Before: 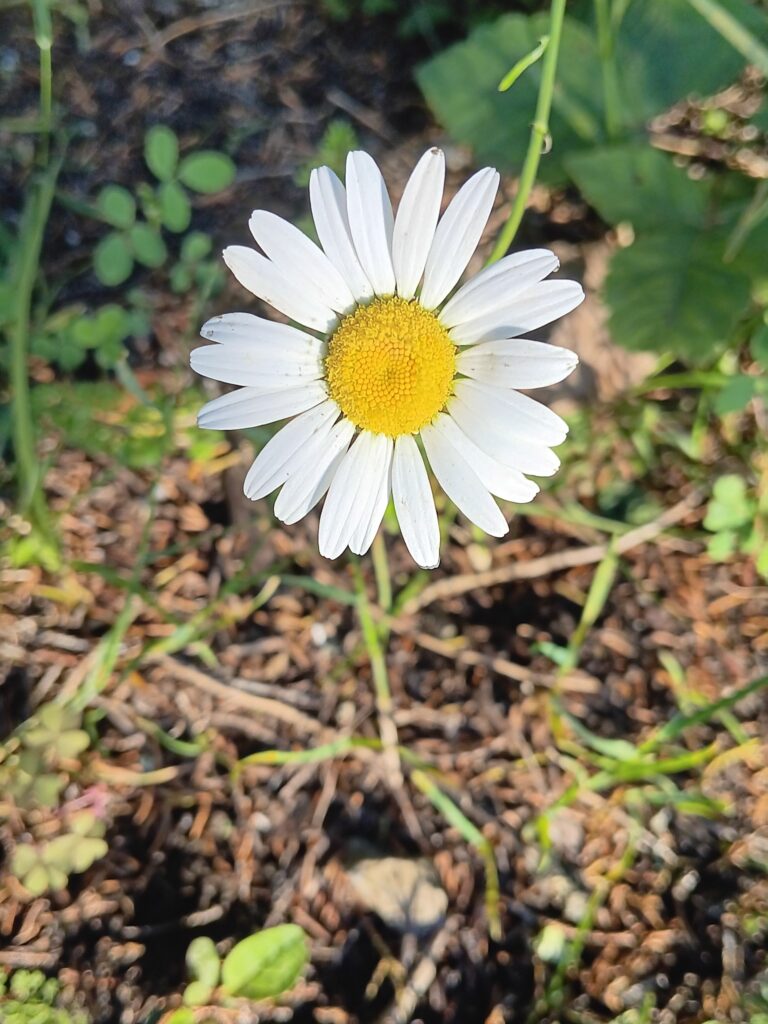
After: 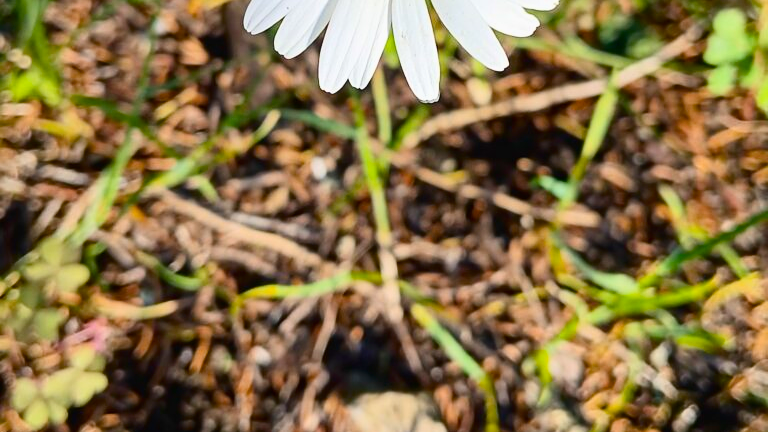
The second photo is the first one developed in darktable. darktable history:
color balance rgb: perceptual saturation grading › global saturation 20%, perceptual saturation grading › highlights 2.68%, perceptual saturation grading › shadows 50%
crop: top 45.551%, bottom 12.262%
exposure: exposure -0.116 EV, compensate exposure bias true, compensate highlight preservation false
contrast brightness saturation: contrast 0.22
